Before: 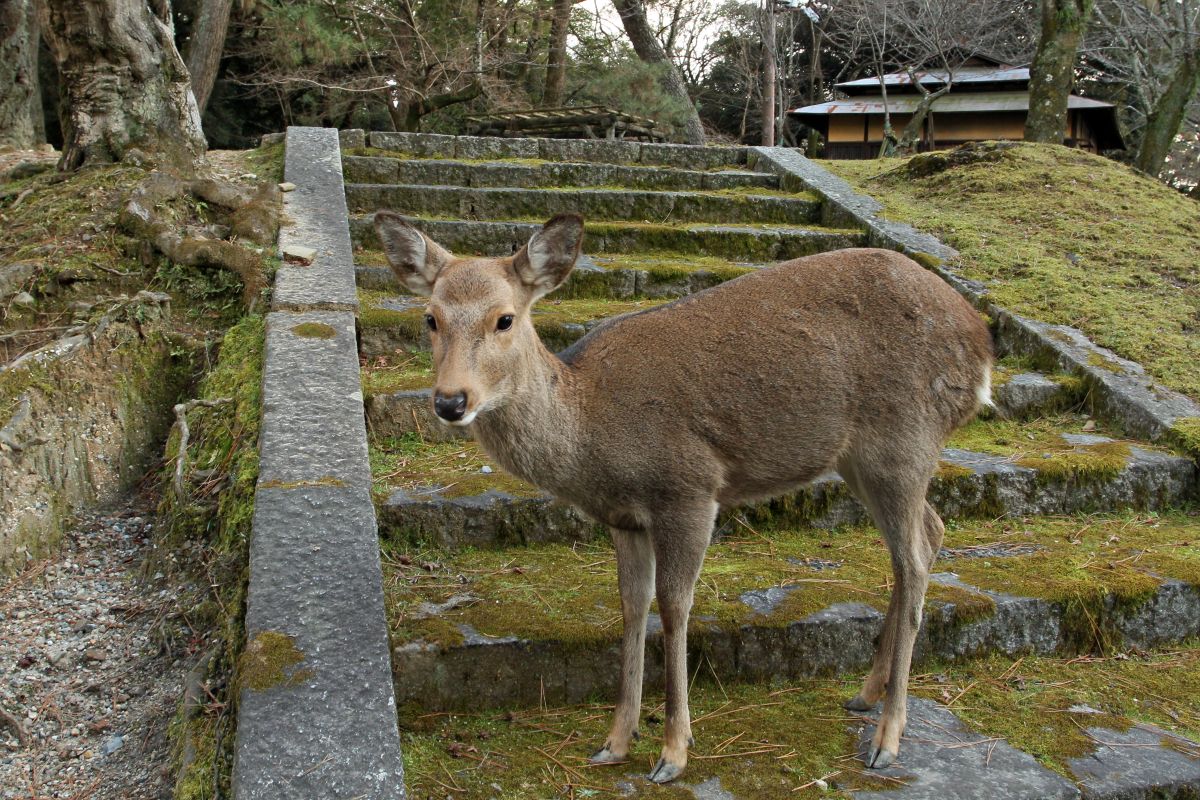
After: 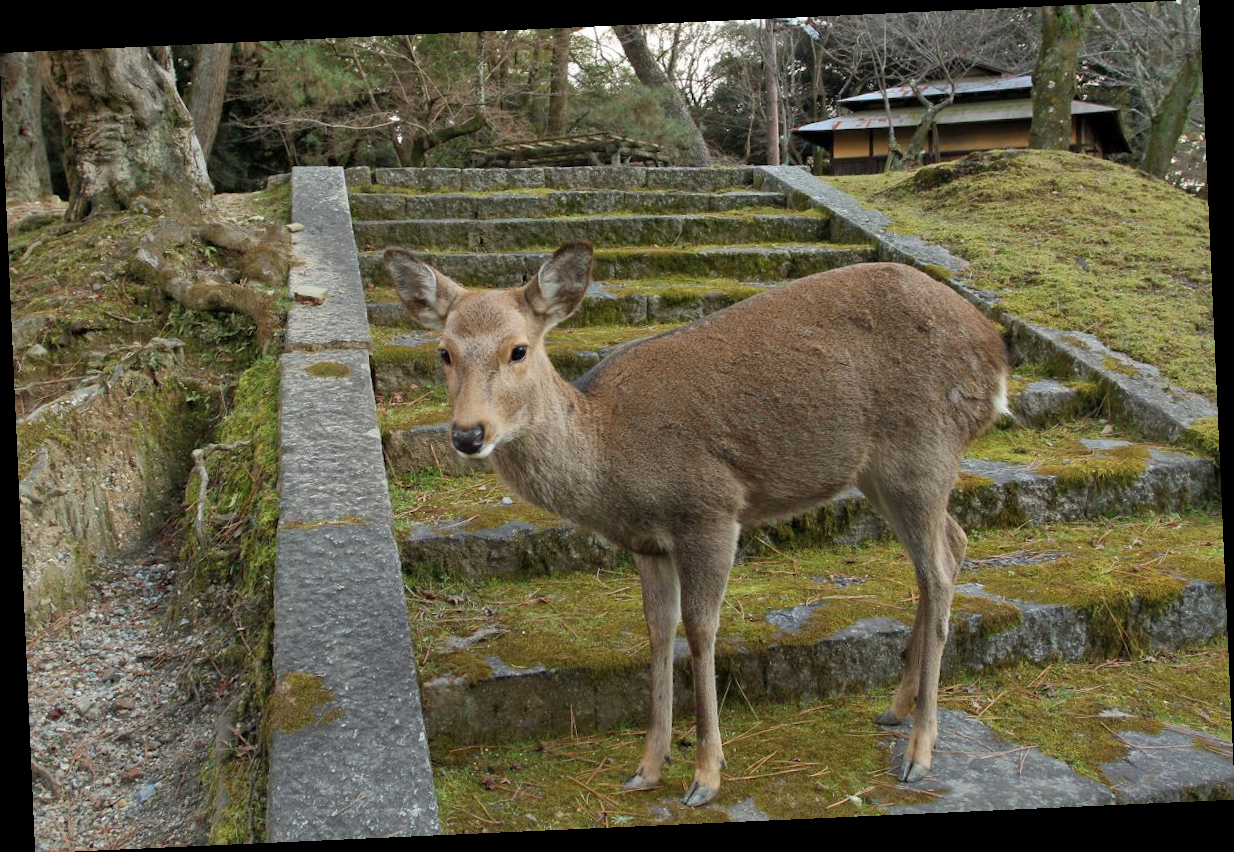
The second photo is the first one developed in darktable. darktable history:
shadows and highlights: on, module defaults
rotate and perspective: rotation -2.56°, automatic cropping off
